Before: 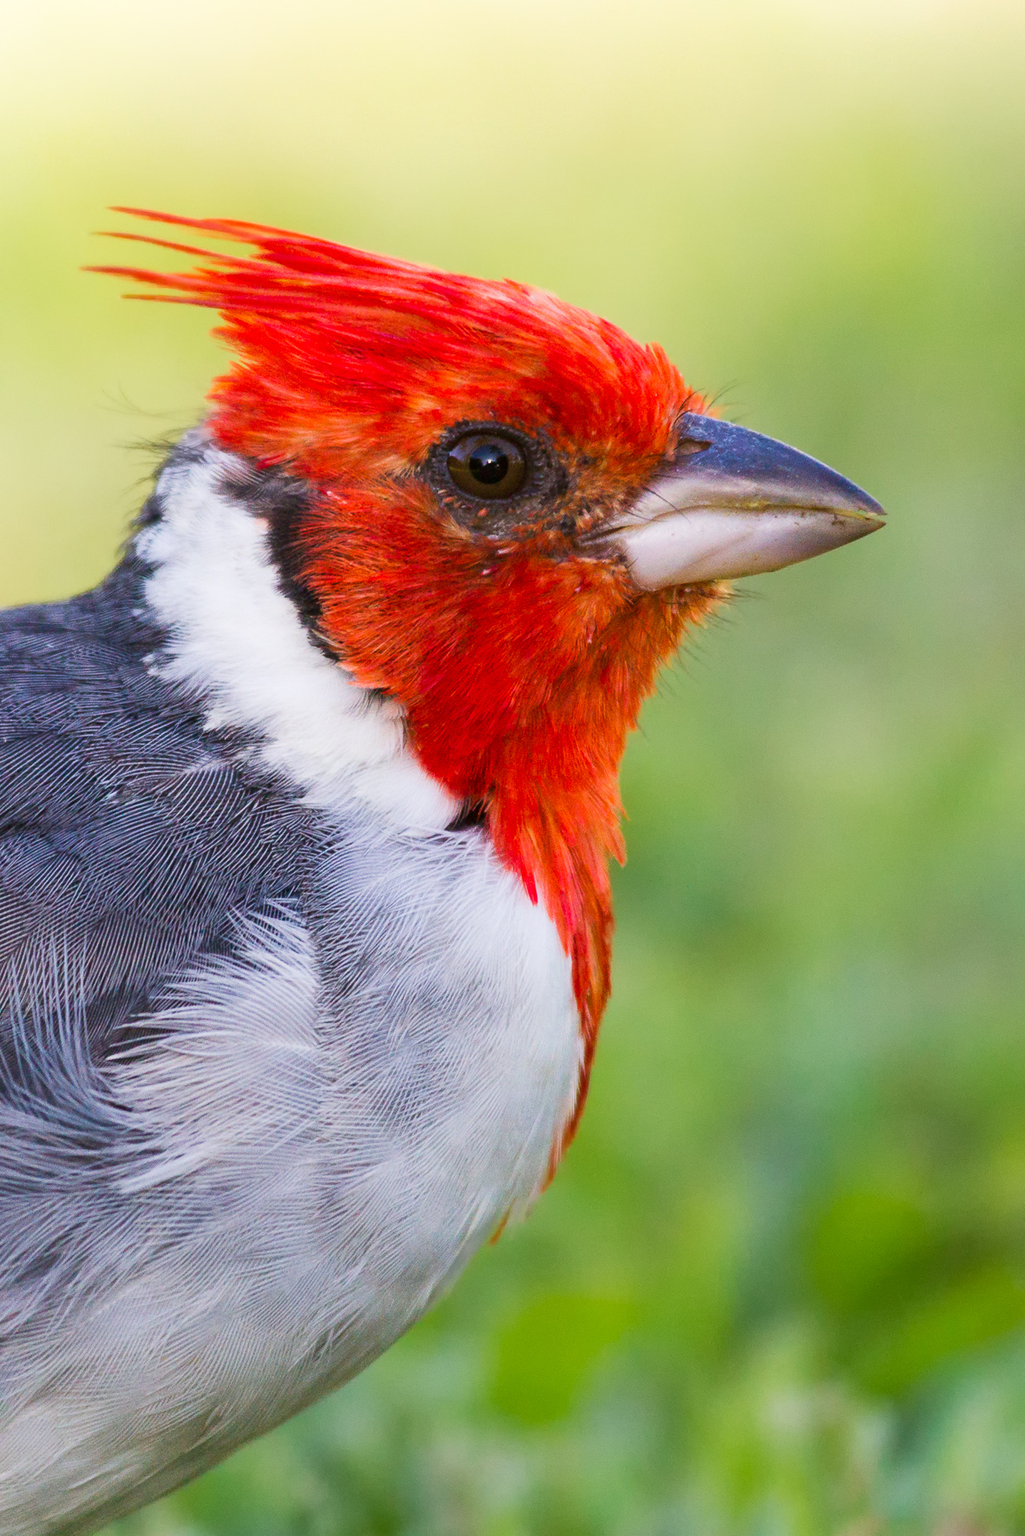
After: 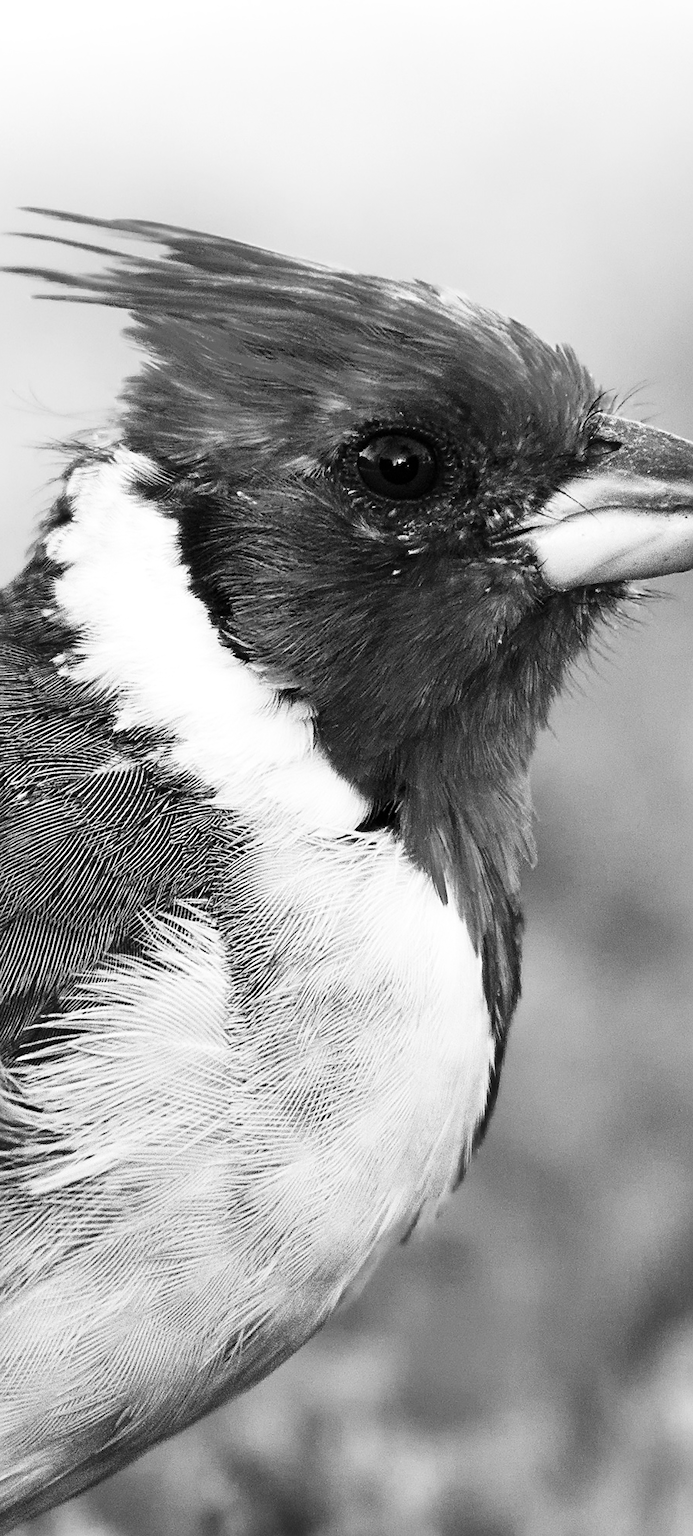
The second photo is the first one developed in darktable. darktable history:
sharpen: amount 0.492
contrast brightness saturation: contrast 0.337, brightness -0.065, saturation 0.171
crop and rotate: left 8.789%, right 23.574%
color calibration: output gray [0.22, 0.42, 0.37, 0], illuminant custom, x 0.261, y 0.519, temperature 7041.21 K, gamut compression 1.66
